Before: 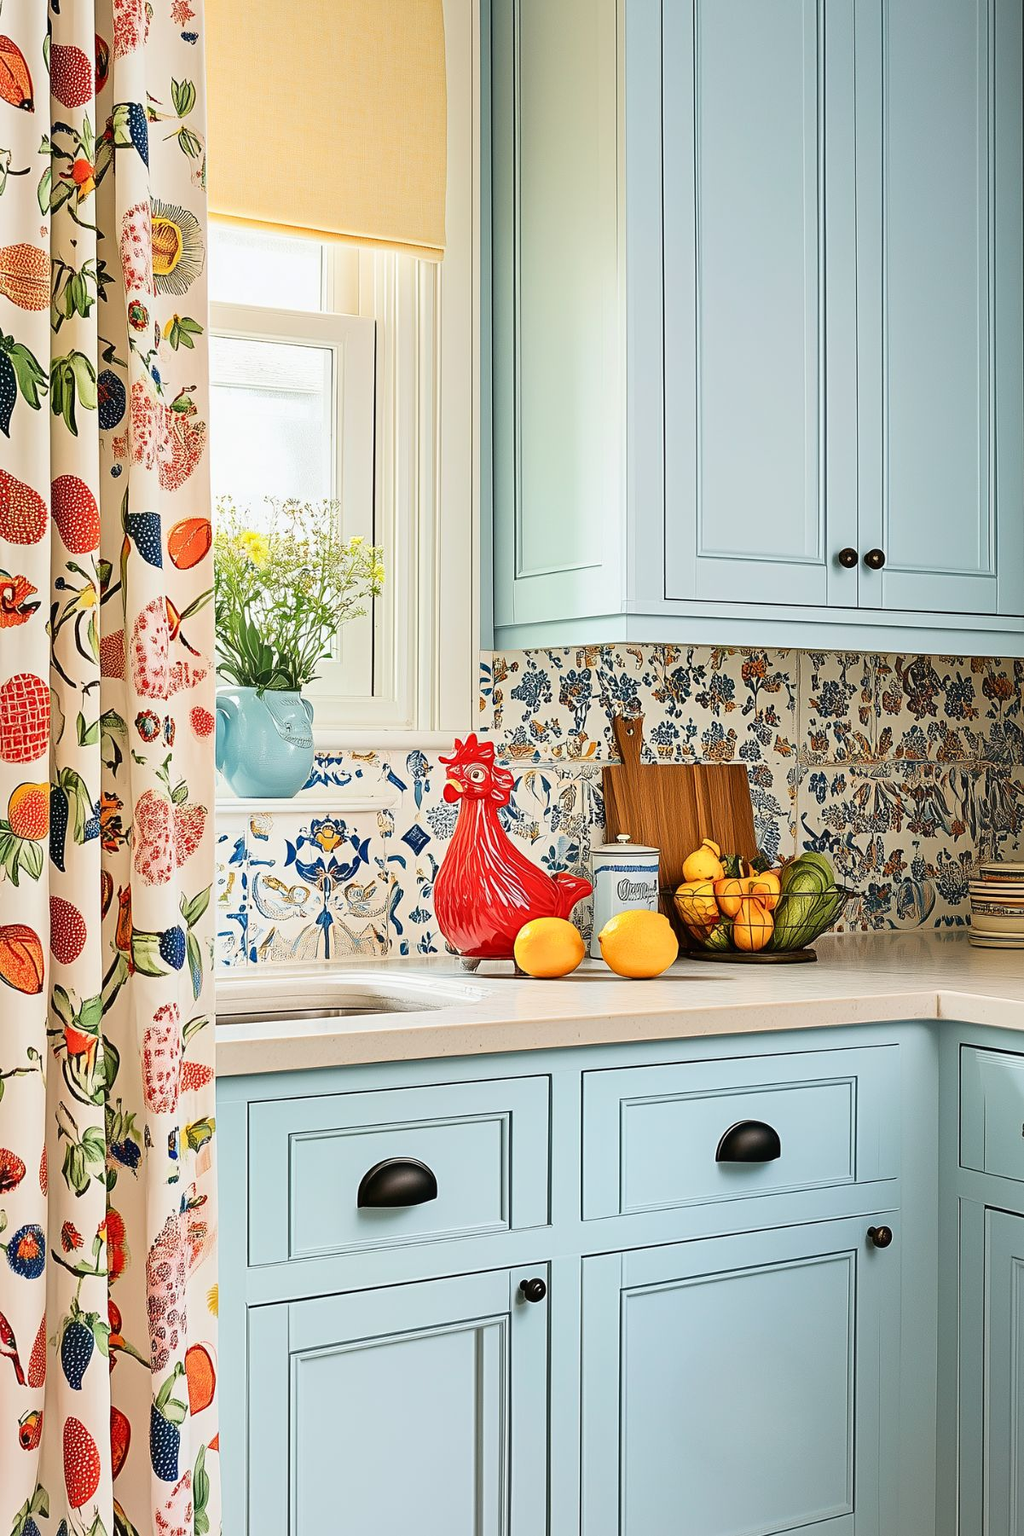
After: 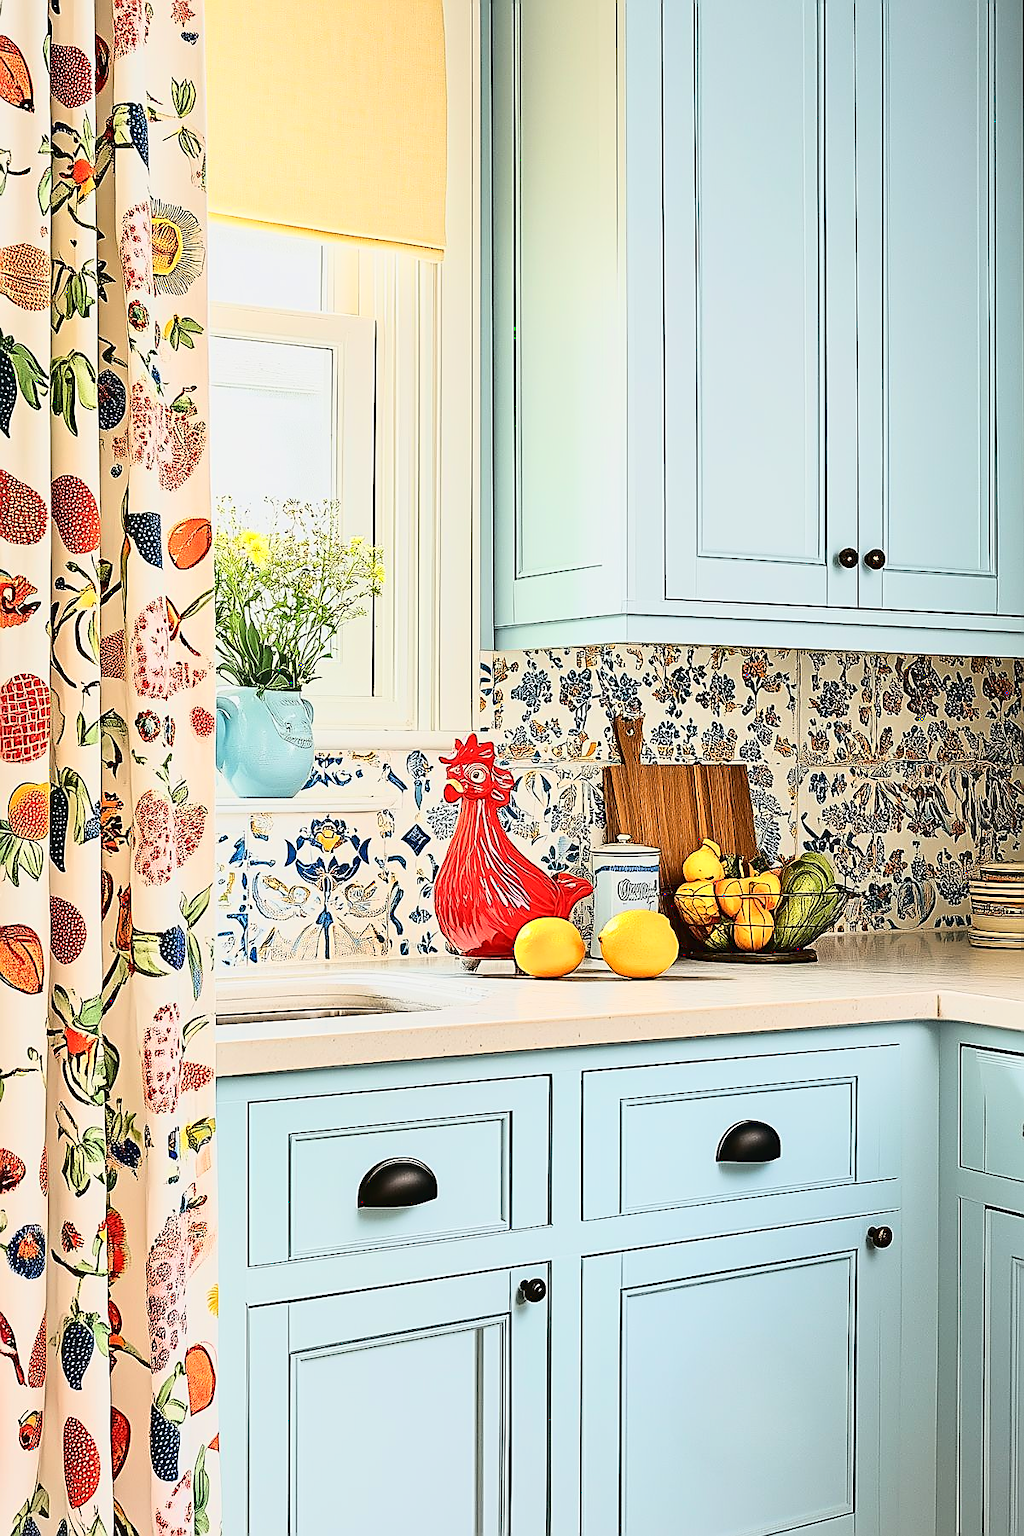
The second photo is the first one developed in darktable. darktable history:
tone curve: curves: ch0 [(0, 0.026) (0.058, 0.049) (0.246, 0.214) (0.437, 0.498) (0.55, 0.644) (0.657, 0.767) (0.822, 0.9) (1, 0.961)]; ch1 [(0, 0) (0.346, 0.307) (0.408, 0.369) (0.453, 0.457) (0.476, 0.489) (0.502, 0.493) (0.521, 0.515) (0.537, 0.531) (0.612, 0.641) (0.676, 0.728) (1, 1)]; ch2 [(0, 0) (0.346, 0.34) (0.434, 0.46) (0.485, 0.494) (0.5, 0.494) (0.511, 0.504) (0.537, 0.551) (0.579, 0.599) (0.625, 0.686) (1, 1)]
sharpen: radius 1.394, amount 1.251, threshold 0.694
